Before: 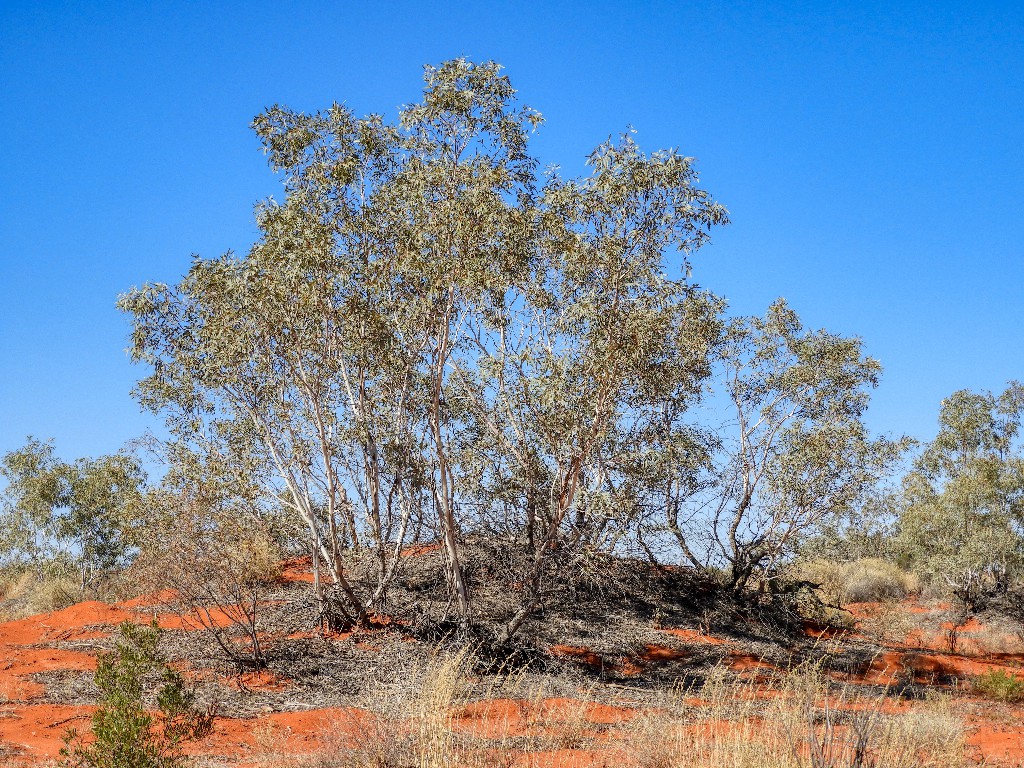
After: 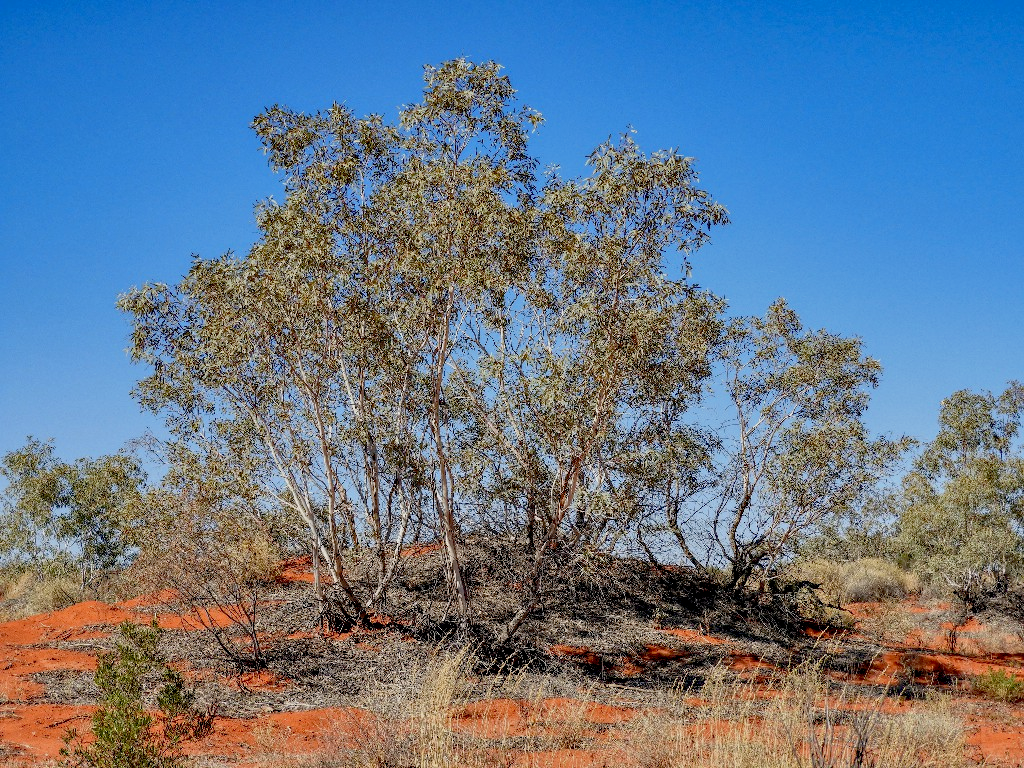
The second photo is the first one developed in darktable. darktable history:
diffuse or sharpen: iterations 16, radius span 384, edge sensitivity 1, edge threshold 1, 1st order anisotropy -250%, 4th order anisotropy -250%, 1st order speed -50%, 4th order speed -50%, central radius 512
diffuse or sharpen "1": iterations 16, radius span 1, edge sensitivity 4, edge threshold -0.25, 1st order anisotropy 200%, 3rd order anisotropy 200%, 1st order speed 6%, 3rd order speed 6%, central radius 2
diffuse or sharpen "2": iterations 32, radius span 16, edge sensitivity 3, edge threshold 1, 1st order anisotropy 100%, 3rd order anisotropy 100%, 1st order speed -25%, 2nd order speed 12.5%, 3rd order speed -50%
tone equalizer: -8 EV 0.25 EV, -7 EV 0.417 EV, -6 EV 0.417 EV, -5 EV 0.25 EV, -3 EV -0.25 EV, -2 EV -0.417 EV, -1 EV -0.417 EV, +0 EV -0.25 EV, mask exposure compensation -1.57 EV
tone equalizer "1": -8 EV -0.75 EV, -7 EV -0.7 EV, -6 EV -0.6 EV, -5 EV -0.4 EV, -3 EV 0.4 EV, -2 EV 0.6 EV, -1 EV 0.7 EV, +0 EV 0.75 EV, edges refinement/feathering 500, mask exposure compensation -1.57 EV, preserve details no
